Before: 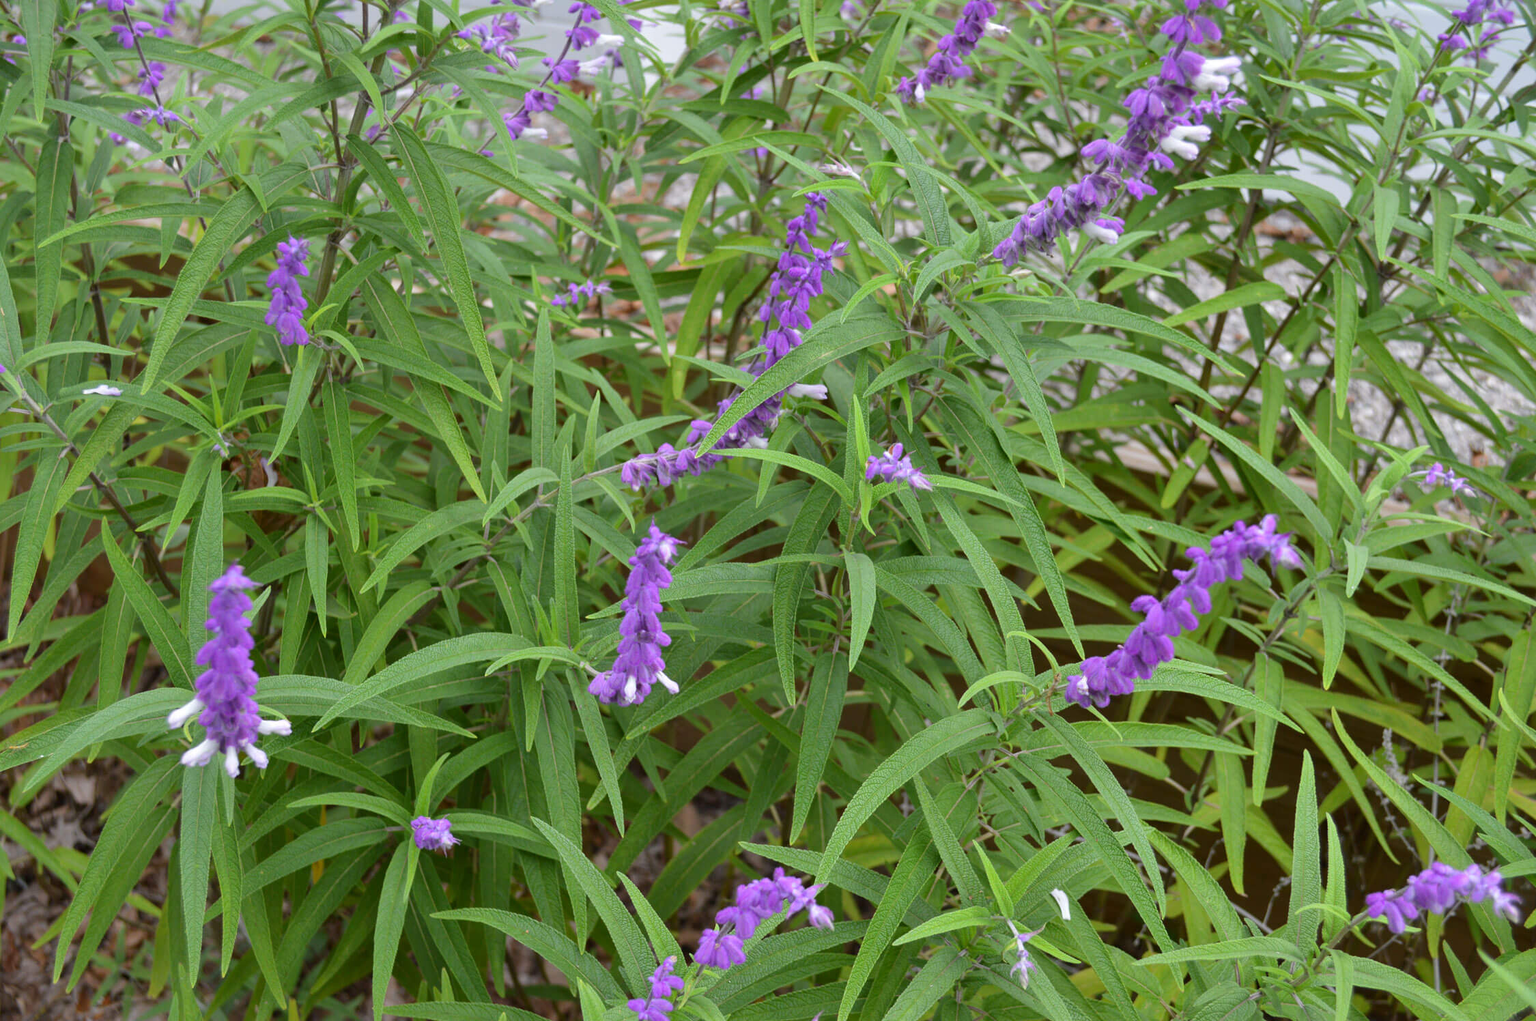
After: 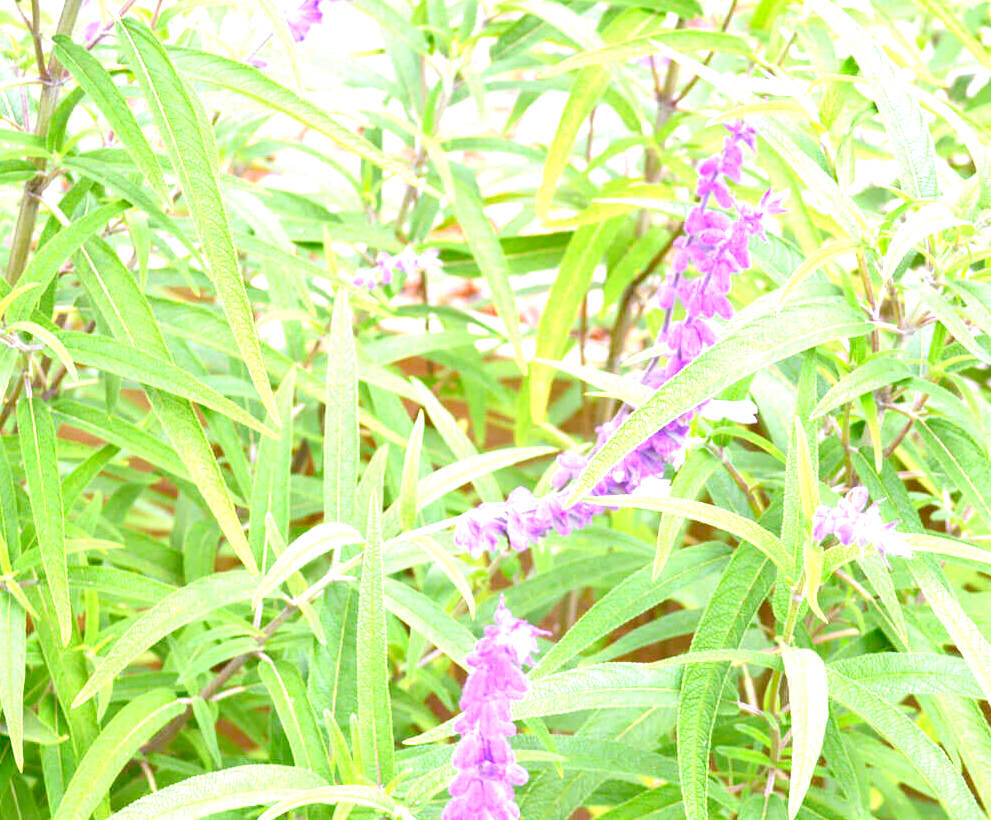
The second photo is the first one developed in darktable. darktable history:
exposure: exposure 2 EV, compensate highlight preservation false
tone equalizer: on, module defaults
levels: levels [0, 0.397, 0.955]
white balance: red 1.066, blue 1.119
contrast brightness saturation: brightness -0.09
crop: left 20.248%, top 10.86%, right 35.675%, bottom 34.321%
